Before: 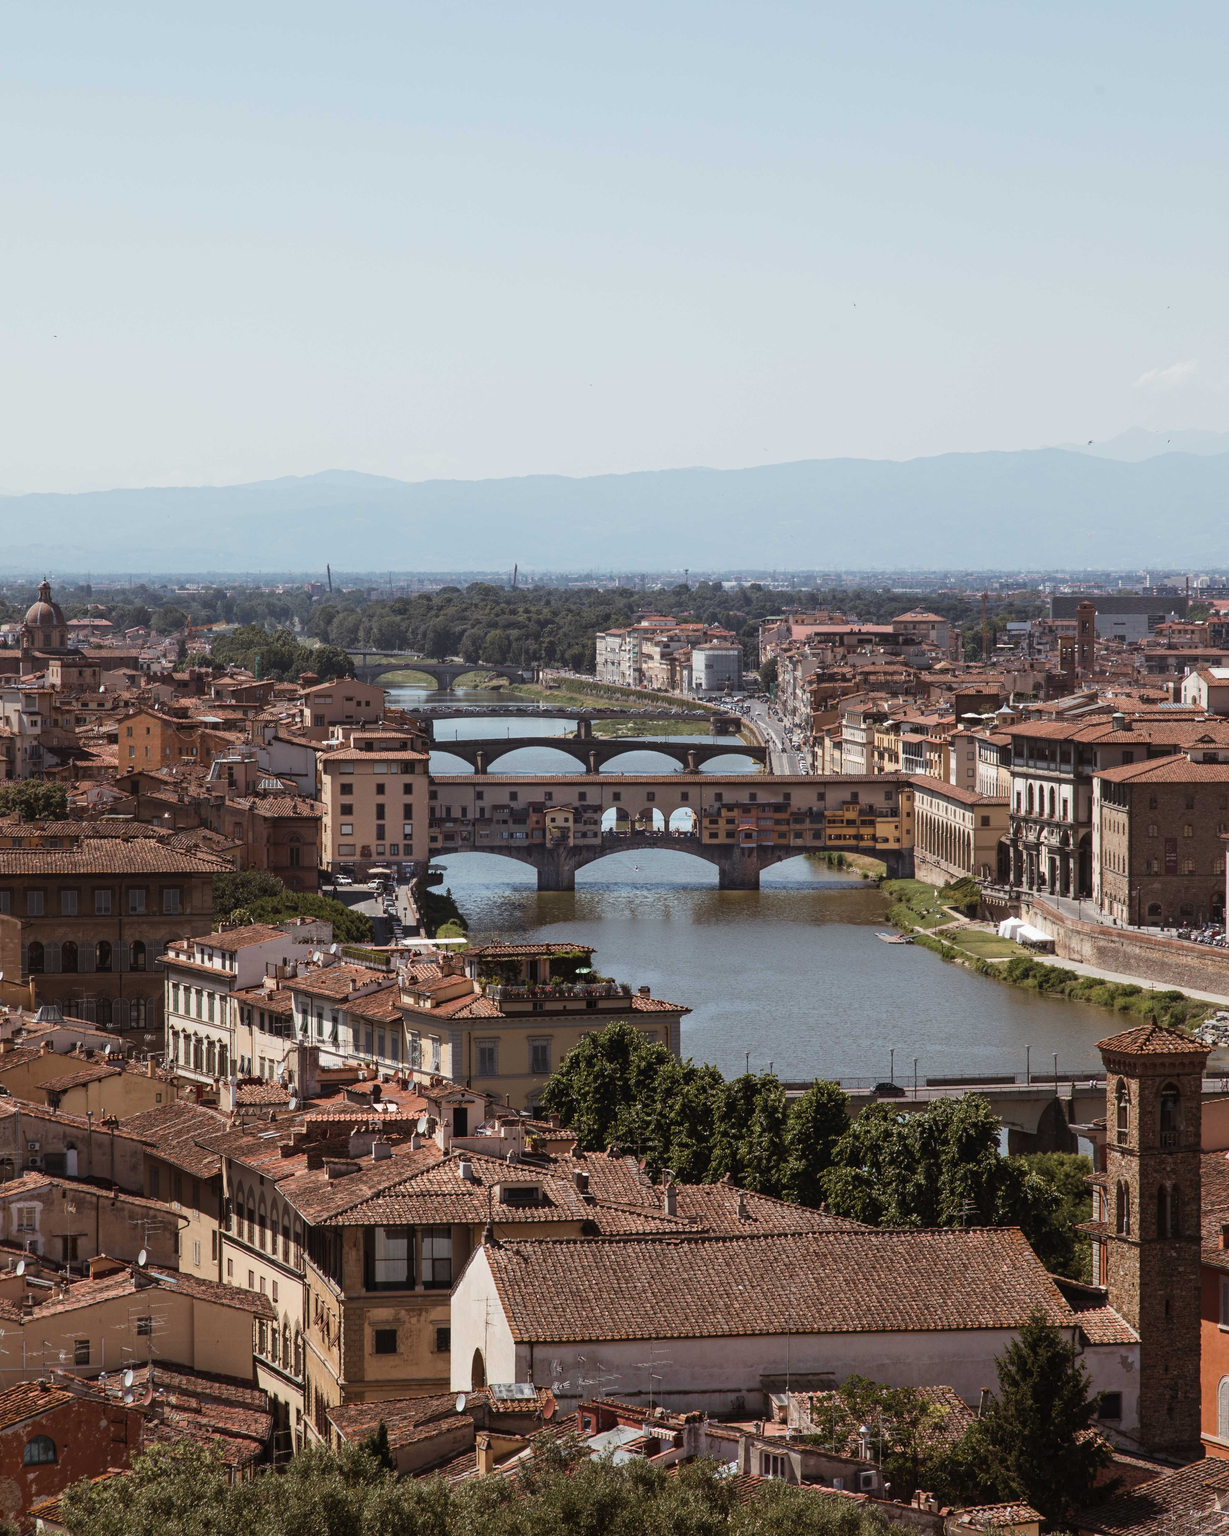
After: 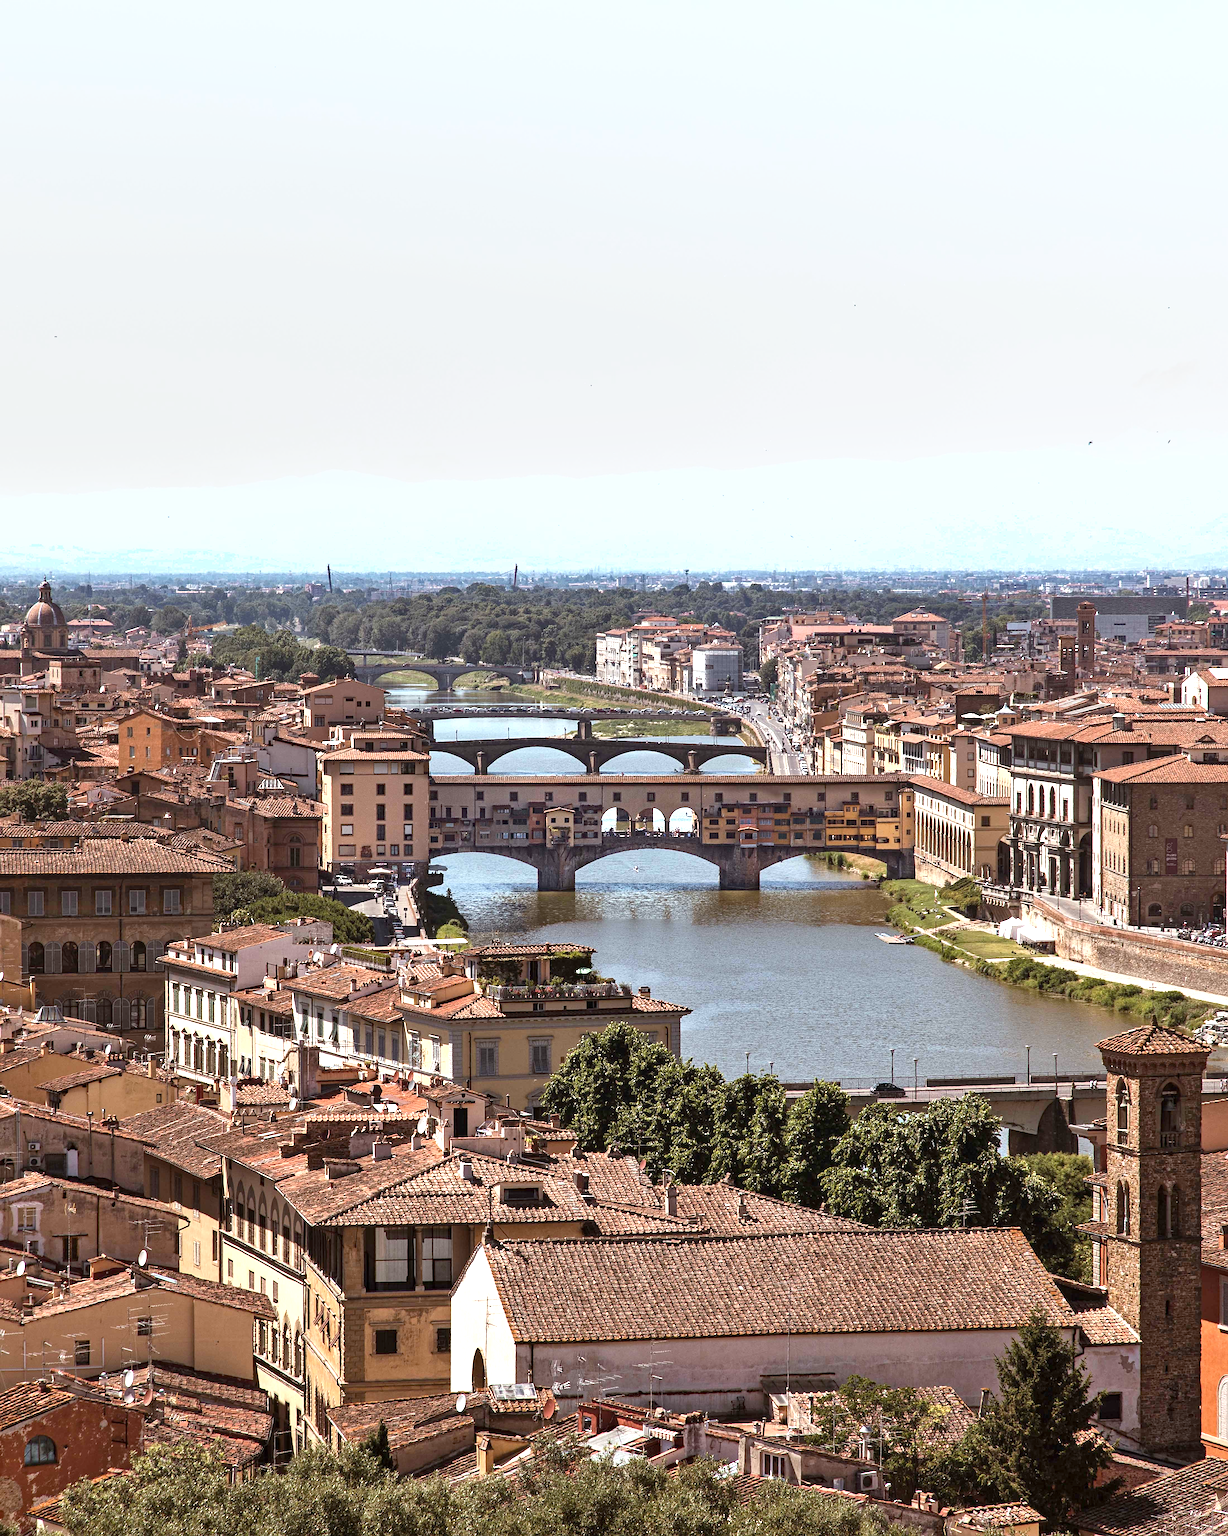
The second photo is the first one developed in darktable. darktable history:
exposure: black level correction 0.001, exposure 1 EV, compensate exposure bias true, compensate highlight preservation false
shadows and highlights: low approximation 0.01, soften with gaussian
haze removal: compatibility mode true, adaptive false
sharpen: on, module defaults
